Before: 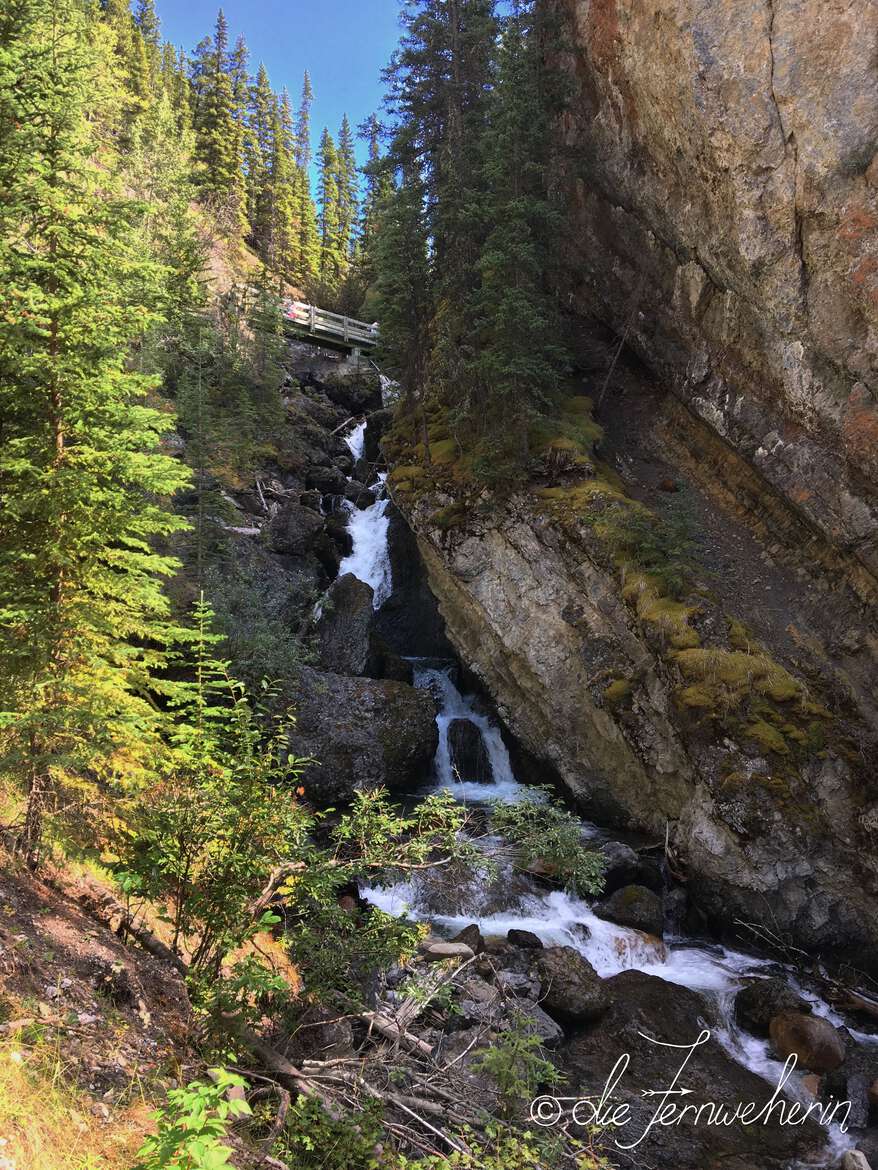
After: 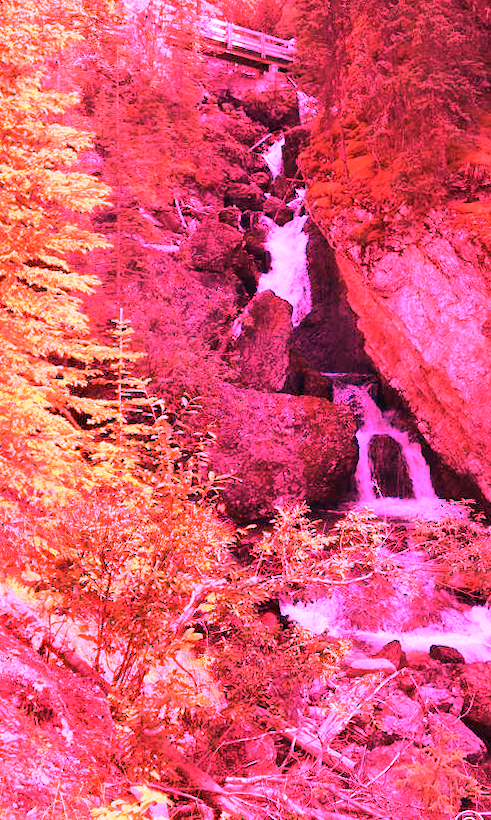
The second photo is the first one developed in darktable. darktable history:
tone equalizer: on, module defaults
crop: left 8.966%, top 23.852%, right 34.699%, bottom 4.703%
rotate and perspective: rotation -0.45°, automatic cropping original format, crop left 0.008, crop right 0.992, crop top 0.012, crop bottom 0.988
white balance: red 4.26, blue 1.802
